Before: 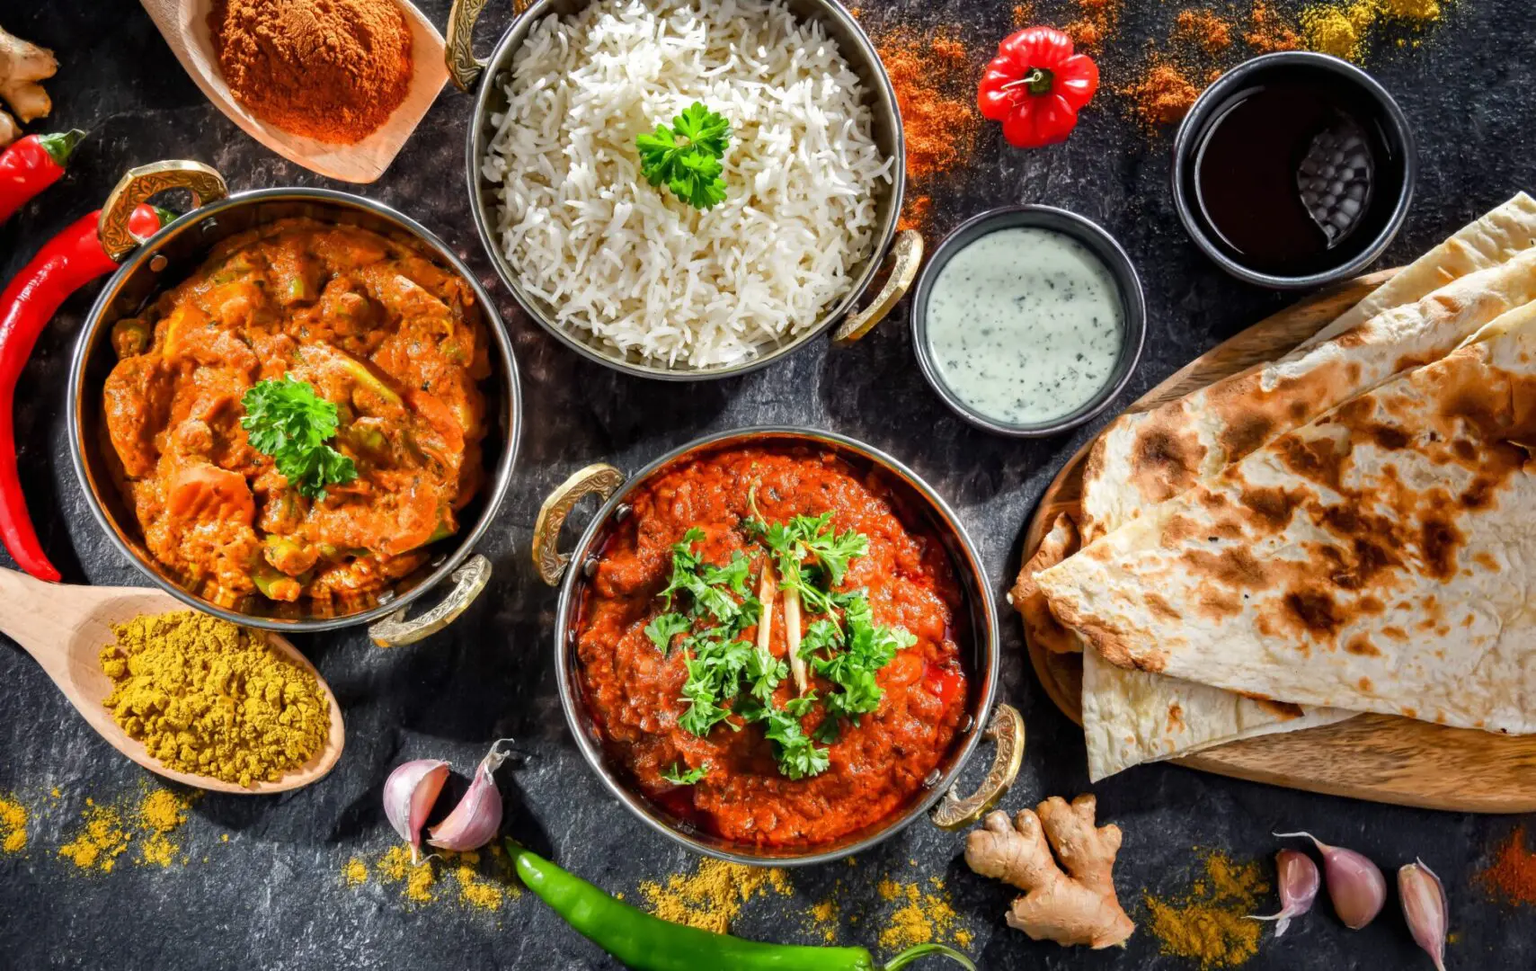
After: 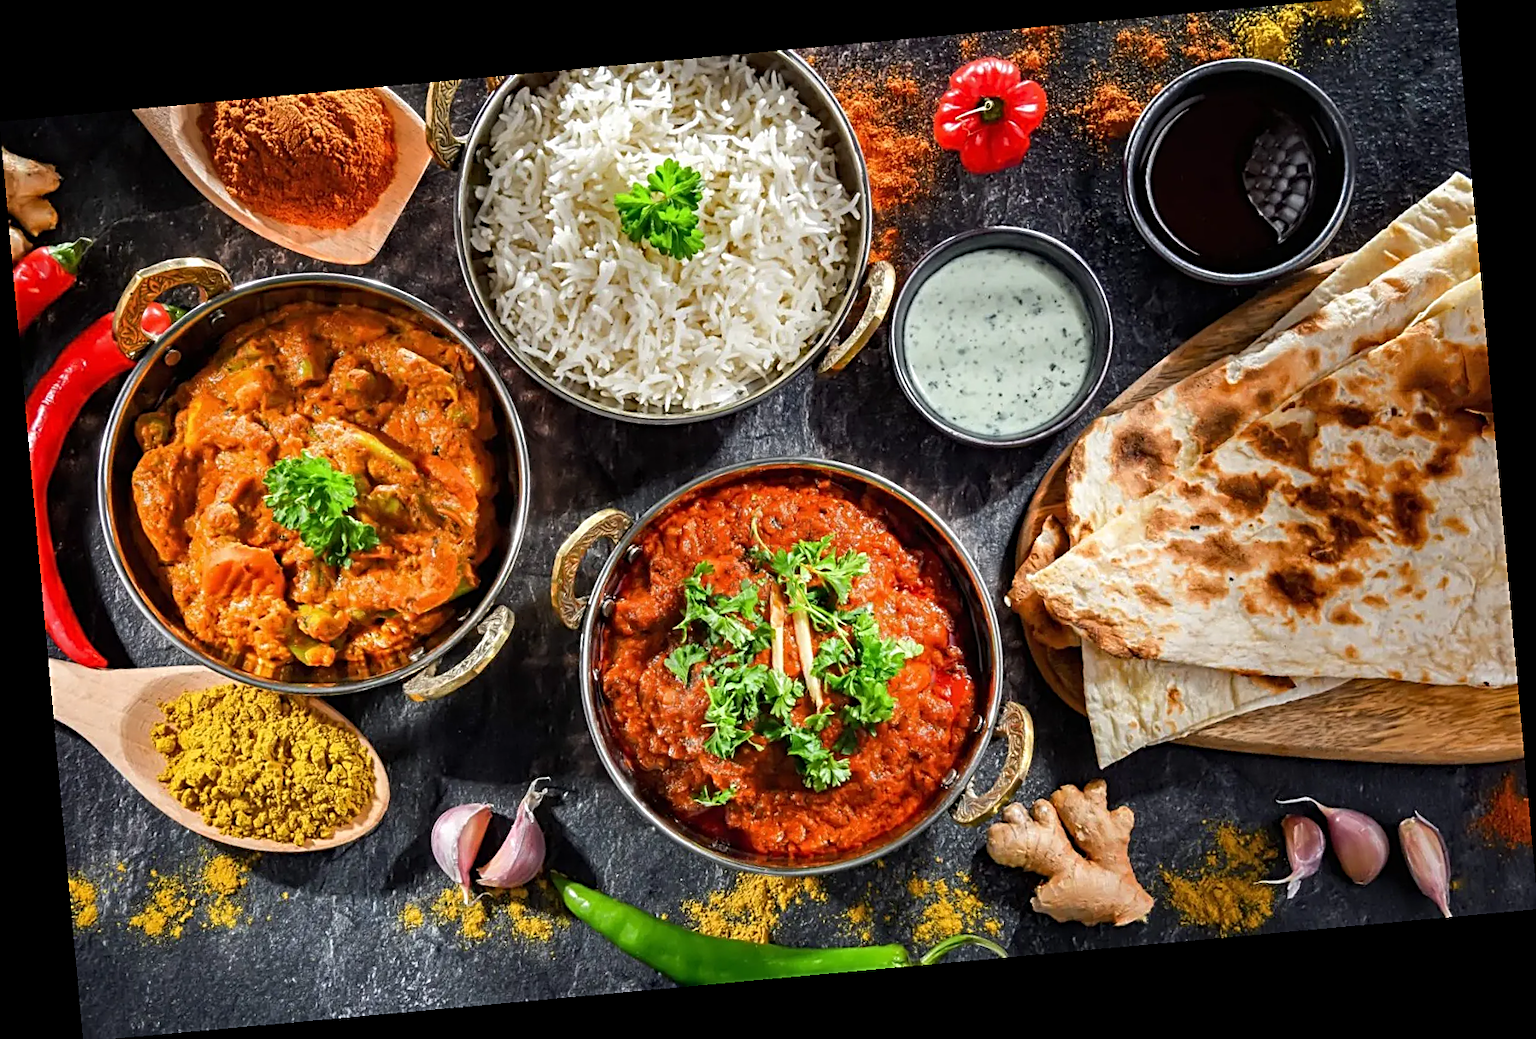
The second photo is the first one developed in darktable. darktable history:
rotate and perspective: rotation -5.2°, automatic cropping off
sharpen: radius 2.531, amount 0.628
crop: top 1.049%, right 0.001%
